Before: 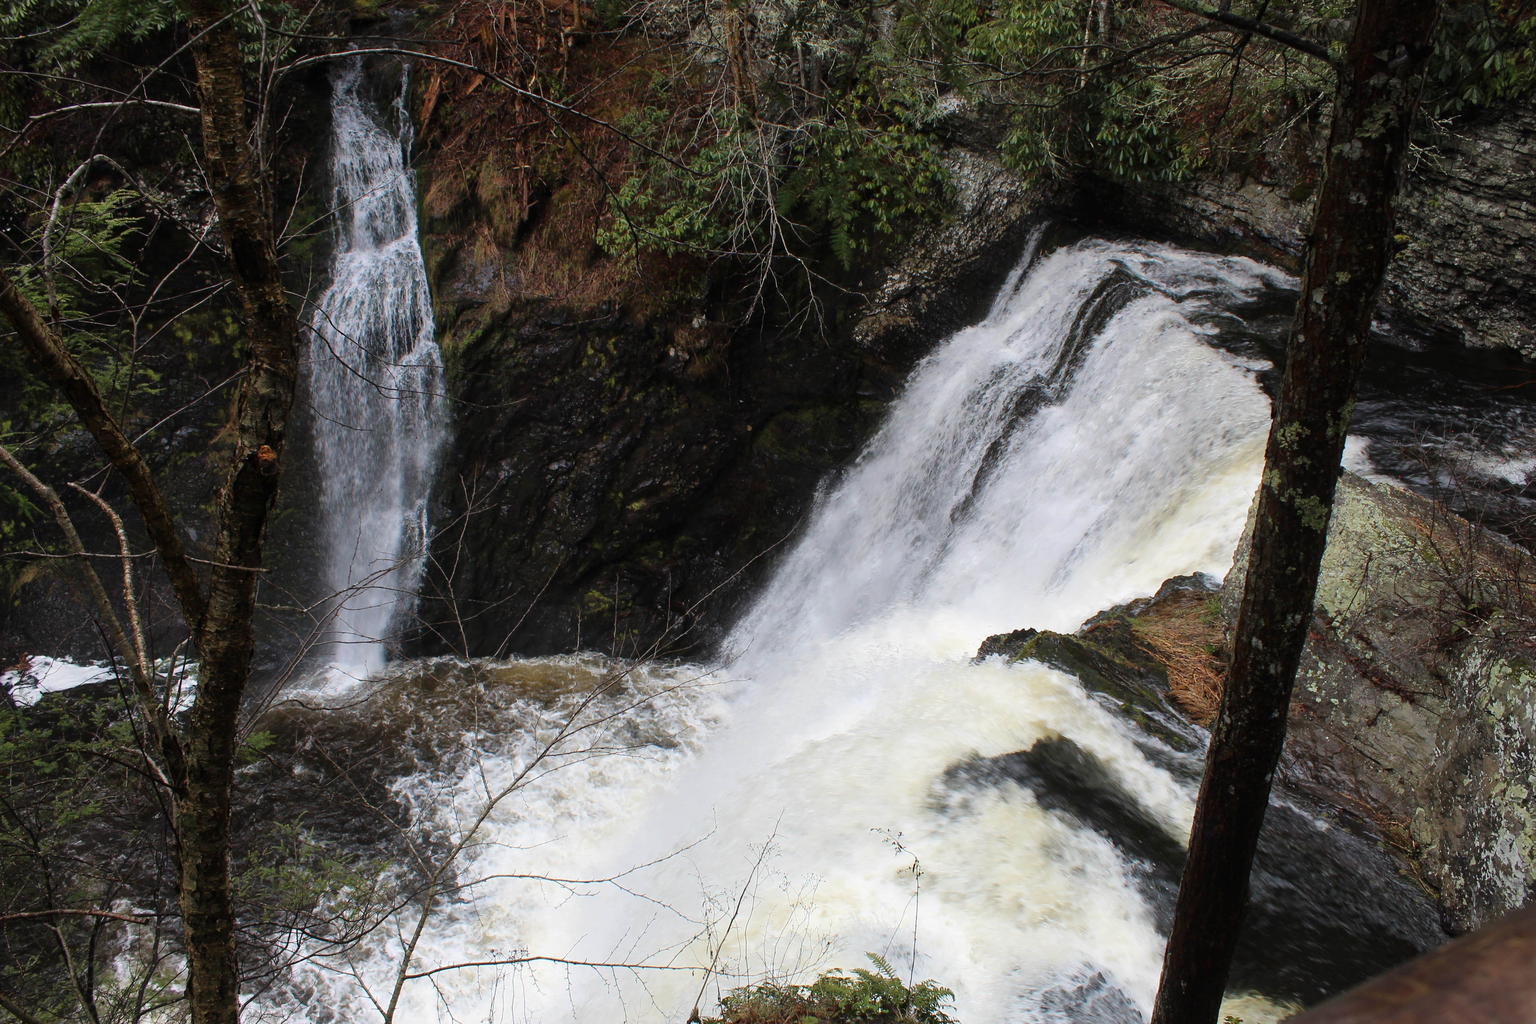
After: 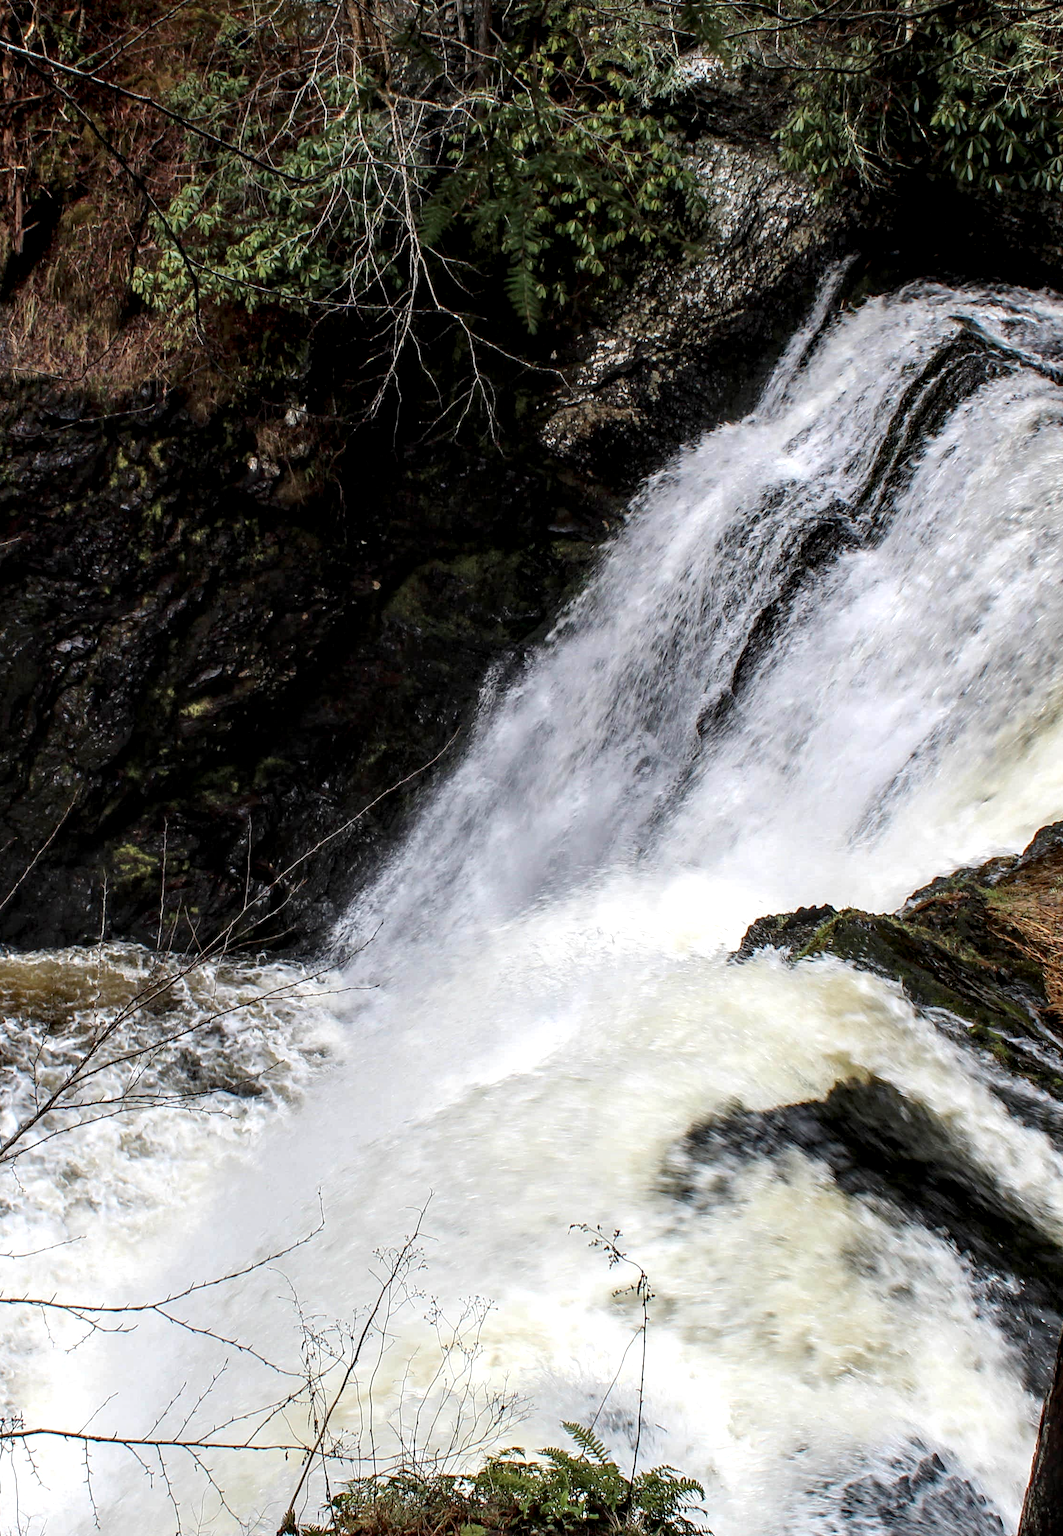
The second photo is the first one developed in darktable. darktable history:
local contrast: highlights 65%, shadows 54%, detail 169%, midtone range 0.514
haze removal: compatibility mode true, adaptive false
crop: left 33.452%, top 6.025%, right 23.155%
